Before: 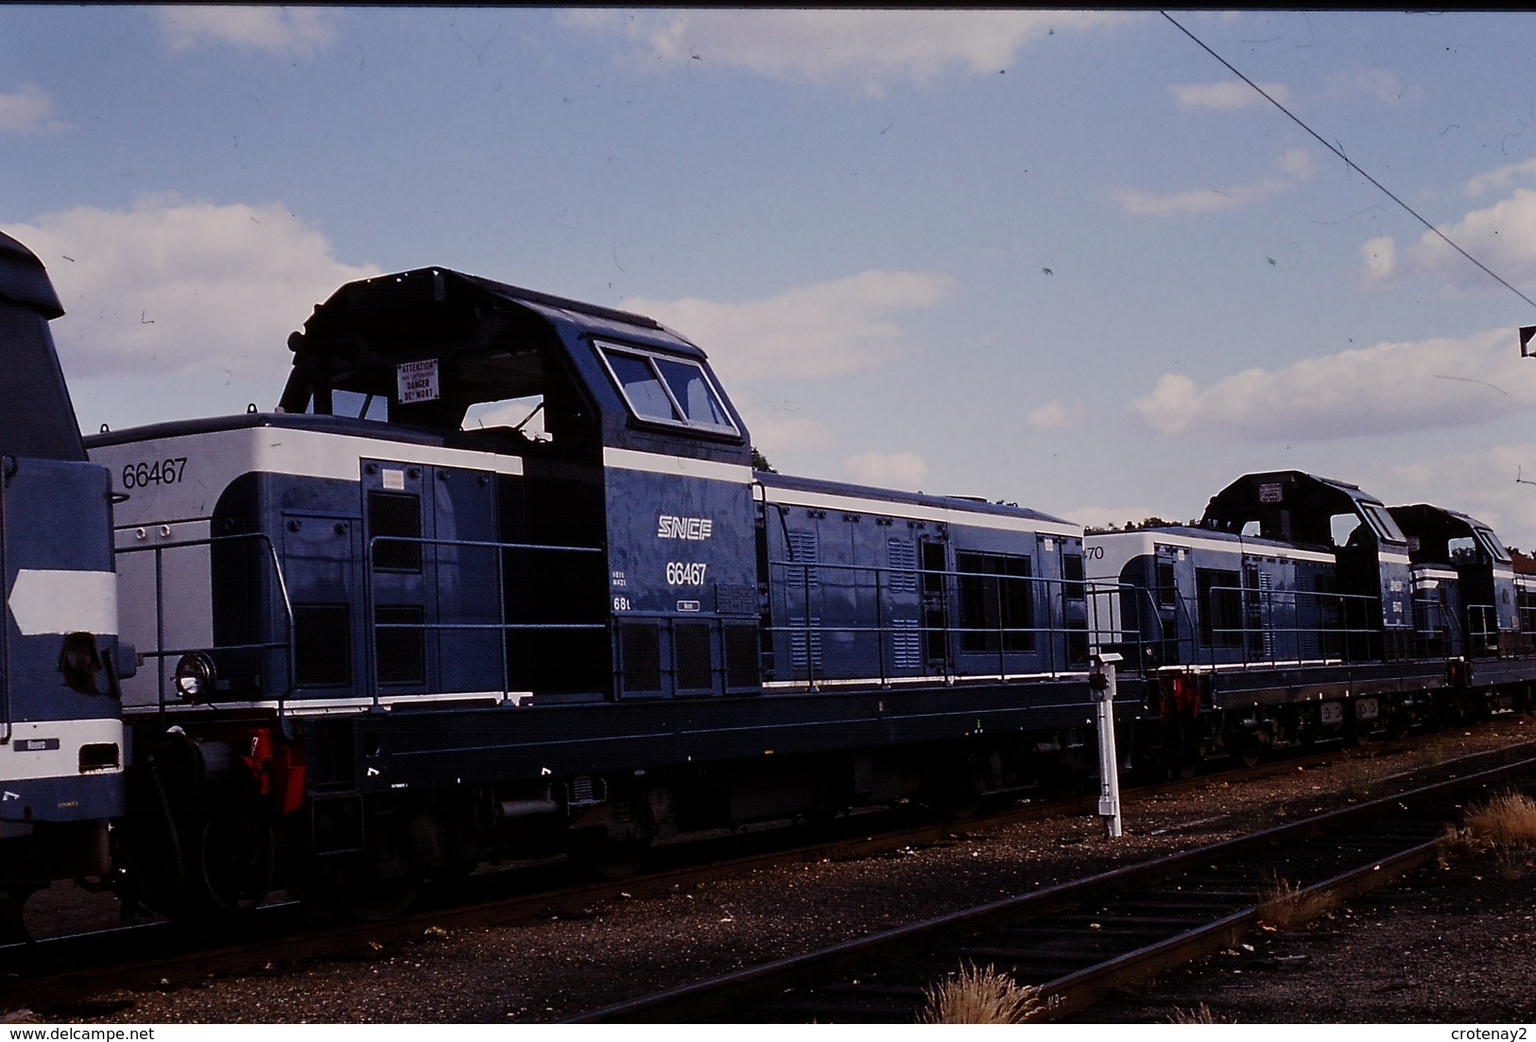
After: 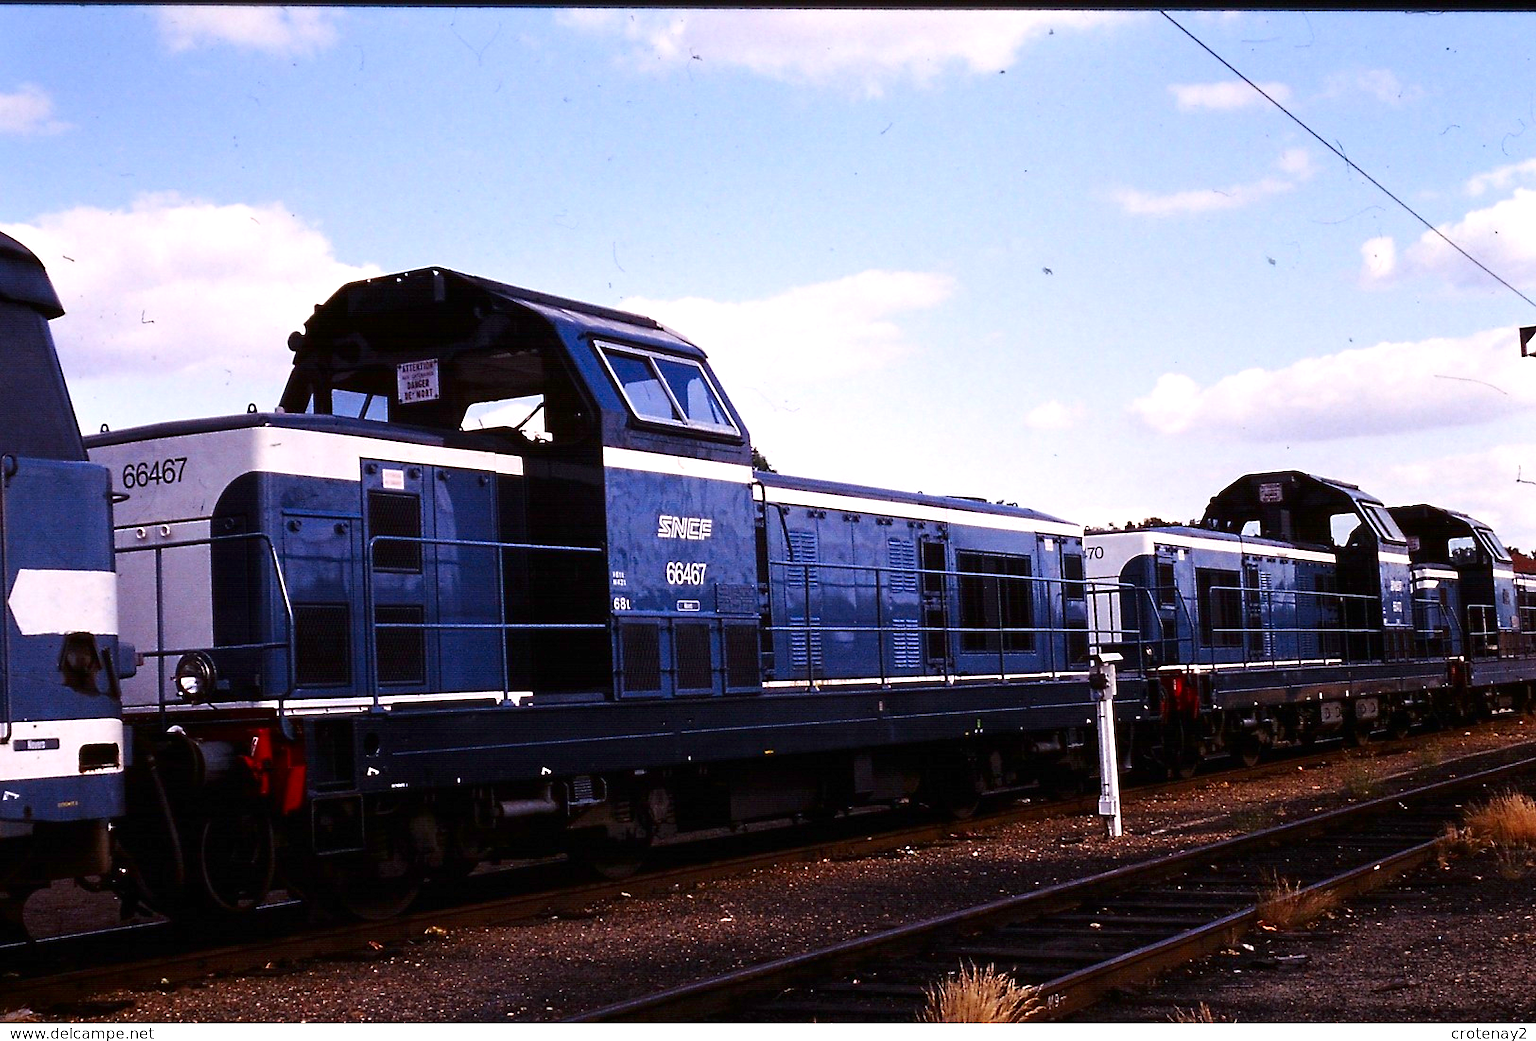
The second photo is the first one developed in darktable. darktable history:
contrast brightness saturation: brightness -0.022, saturation 0.344
exposure: black level correction 0, exposure 1.2 EV, compensate exposure bias true, compensate highlight preservation false
